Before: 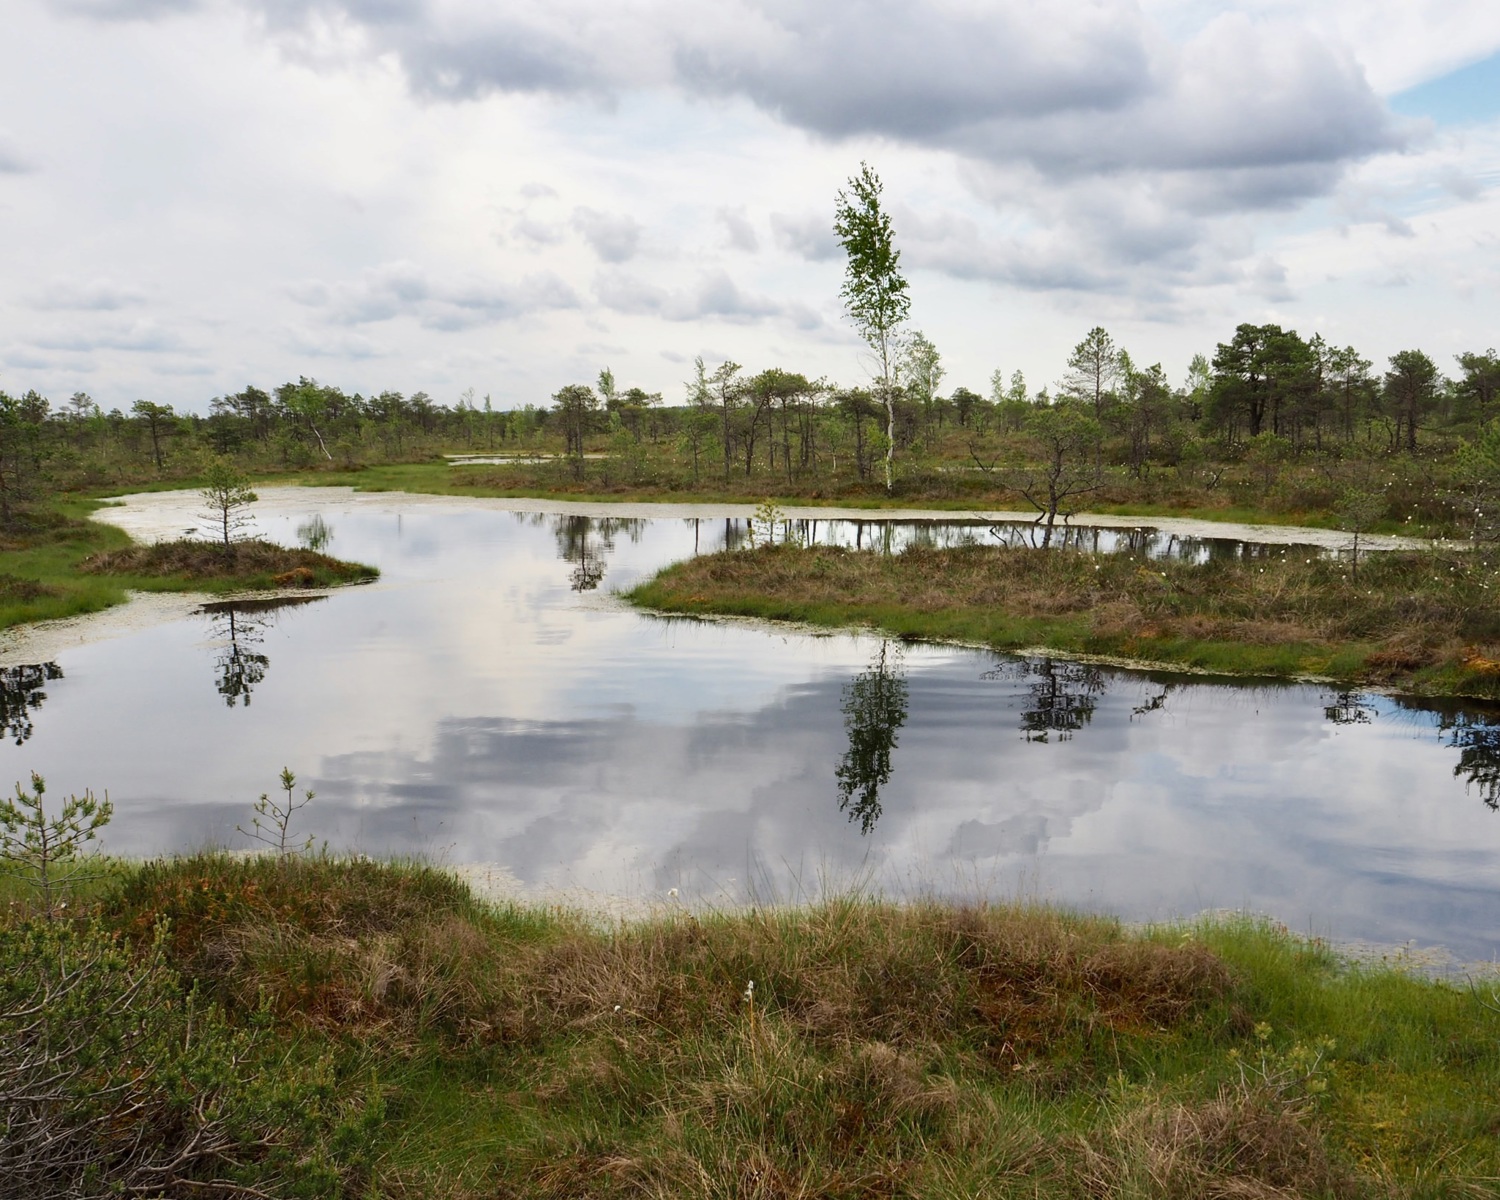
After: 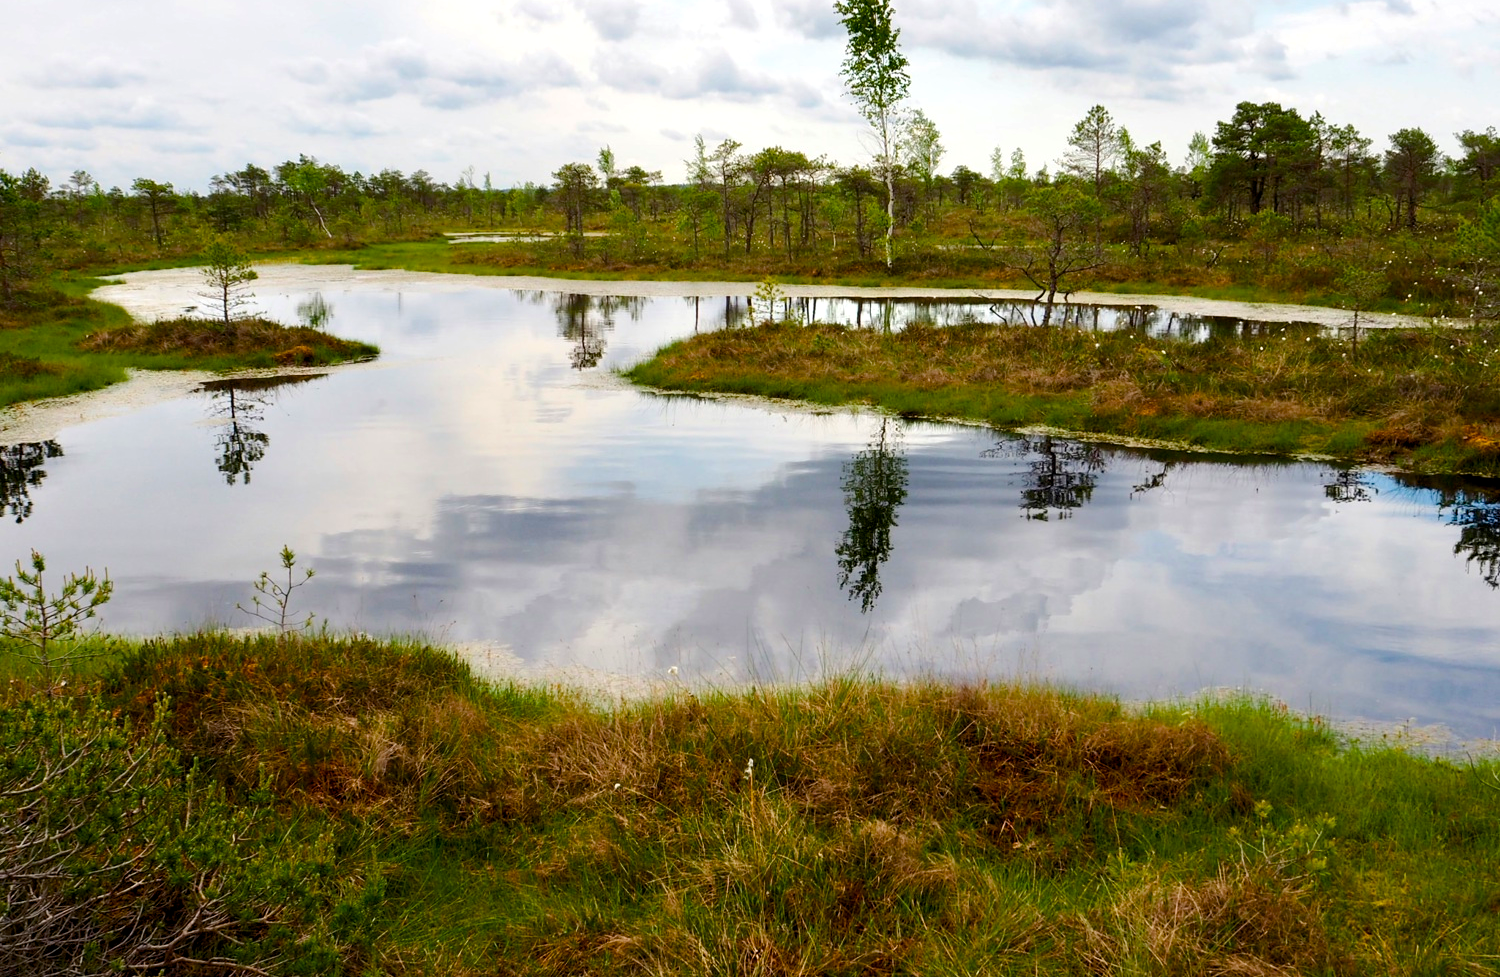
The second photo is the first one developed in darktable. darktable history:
crop and rotate: top 18.507%
color balance rgb: global offset › luminance -0.51%, perceptual saturation grading › global saturation 27.53%, perceptual saturation grading › highlights -25%, perceptual saturation grading › shadows 25%, perceptual brilliance grading › highlights 6.62%, perceptual brilliance grading › mid-tones 17.07%, perceptual brilliance grading › shadows -5.23%
contrast brightness saturation: contrast 0.04, saturation 0.07
